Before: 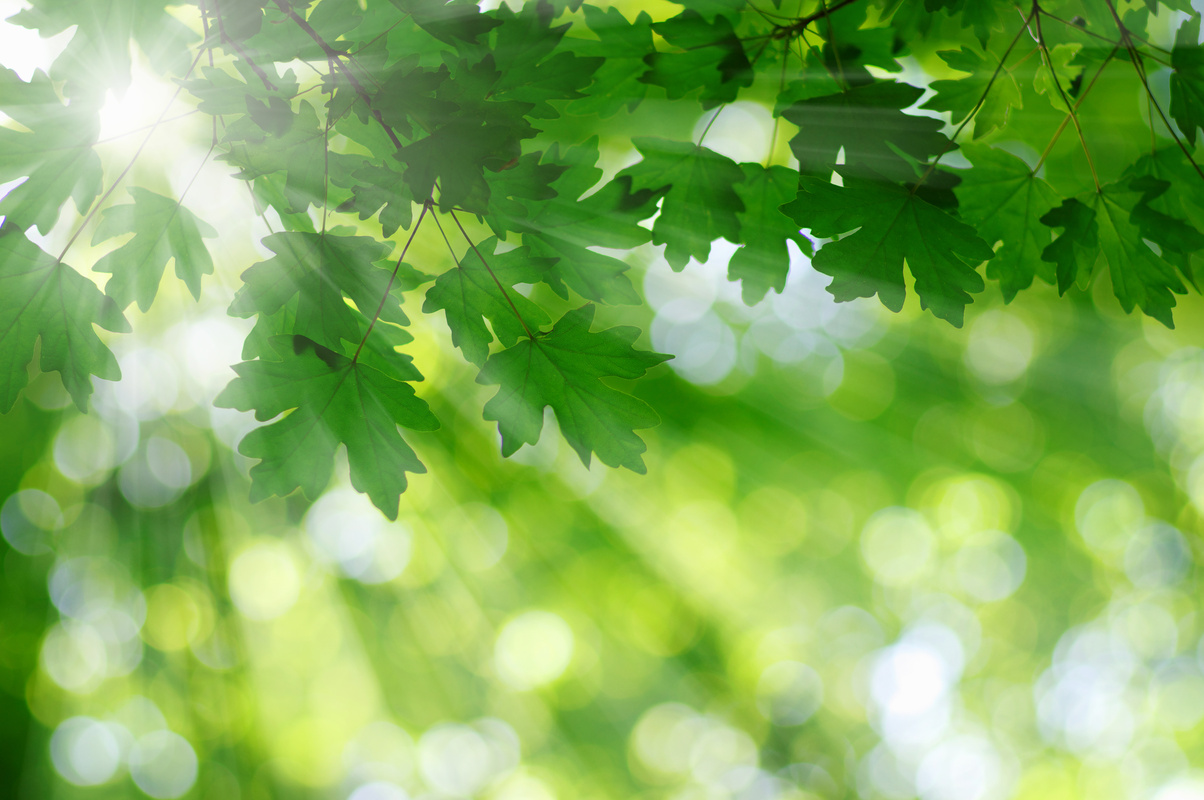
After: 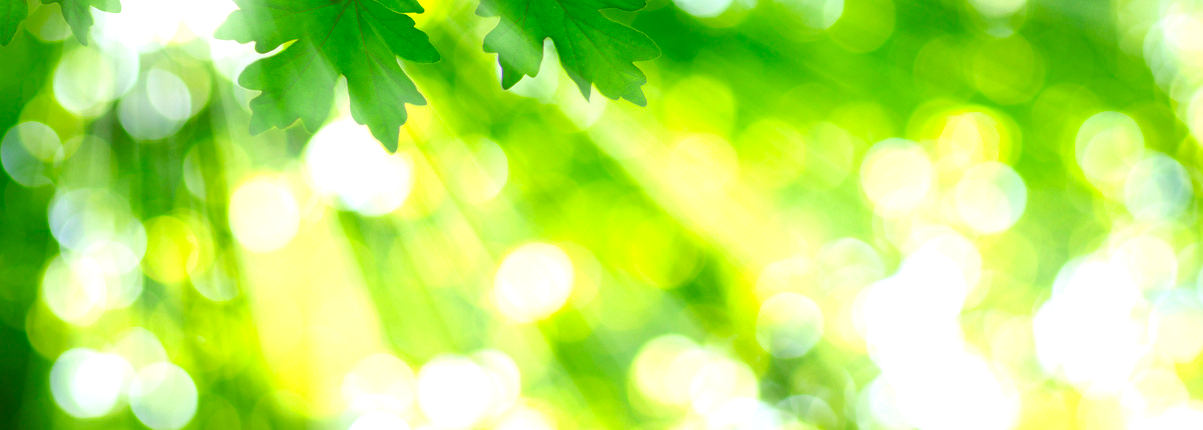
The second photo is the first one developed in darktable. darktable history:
color balance rgb: linear chroma grading › shadows 16%, perceptual saturation grading › global saturation 8%, perceptual saturation grading › shadows 4%, perceptual brilliance grading › global brilliance 2%, perceptual brilliance grading › highlights 8%, perceptual brilliance grading › shadows -4%, global vibrance 16%, saturation formula JzAzBz (2021)
exposure: black level correction 0, exposure 0.7 EV, compensate exposure bias true, compensate highlight preservation false
crop and rotate: top 46.237%
